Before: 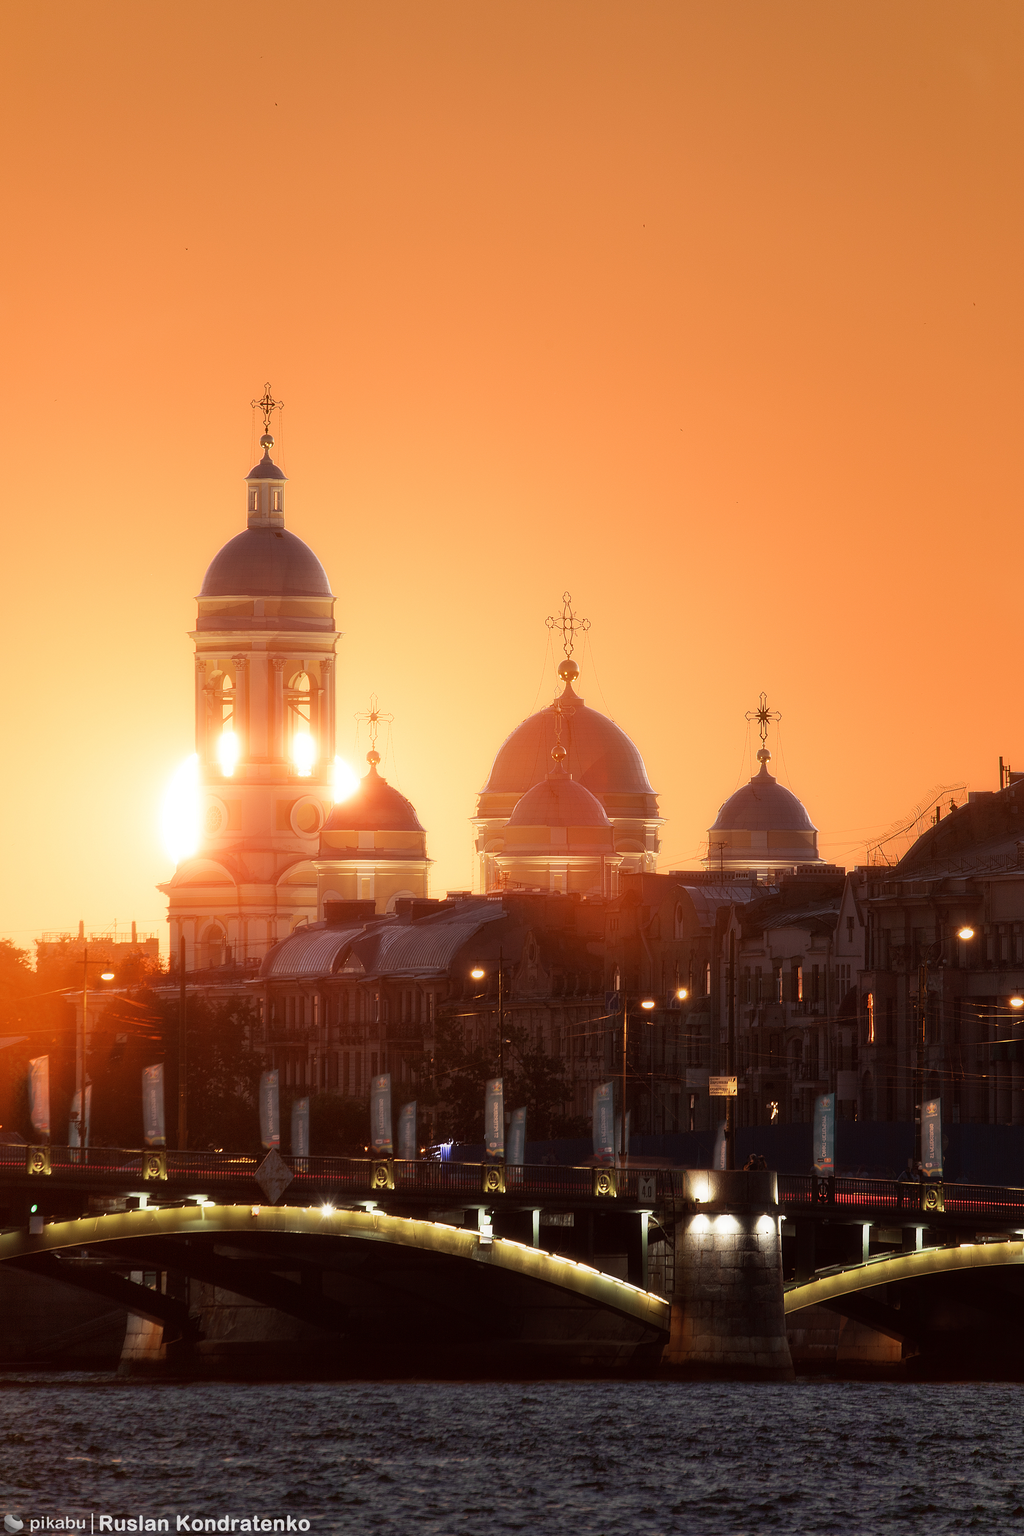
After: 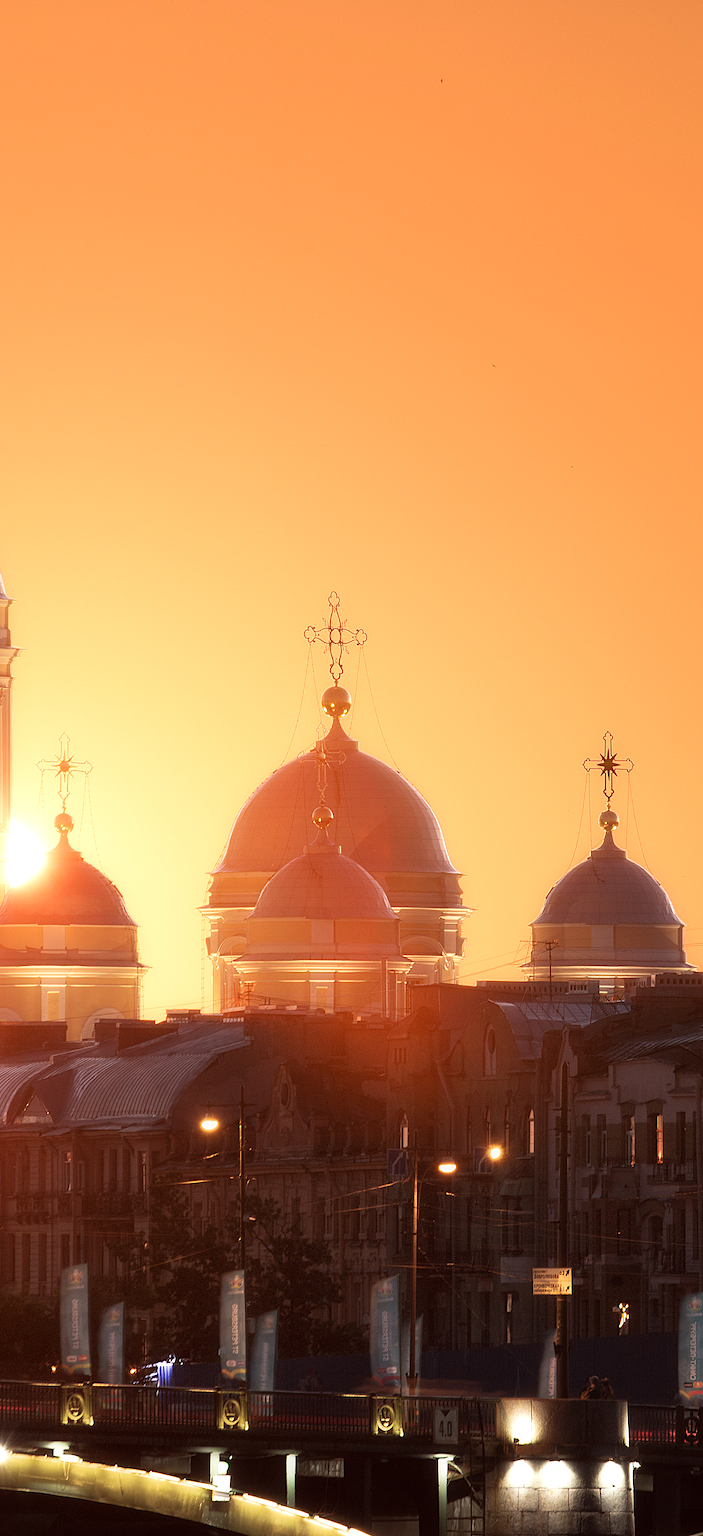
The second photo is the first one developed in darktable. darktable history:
crop: left 32.018%, top 10.94%, right 18.765%, bottom 17.388%
exposure: exposure 0.295 EV, compensate highlight preservation false
